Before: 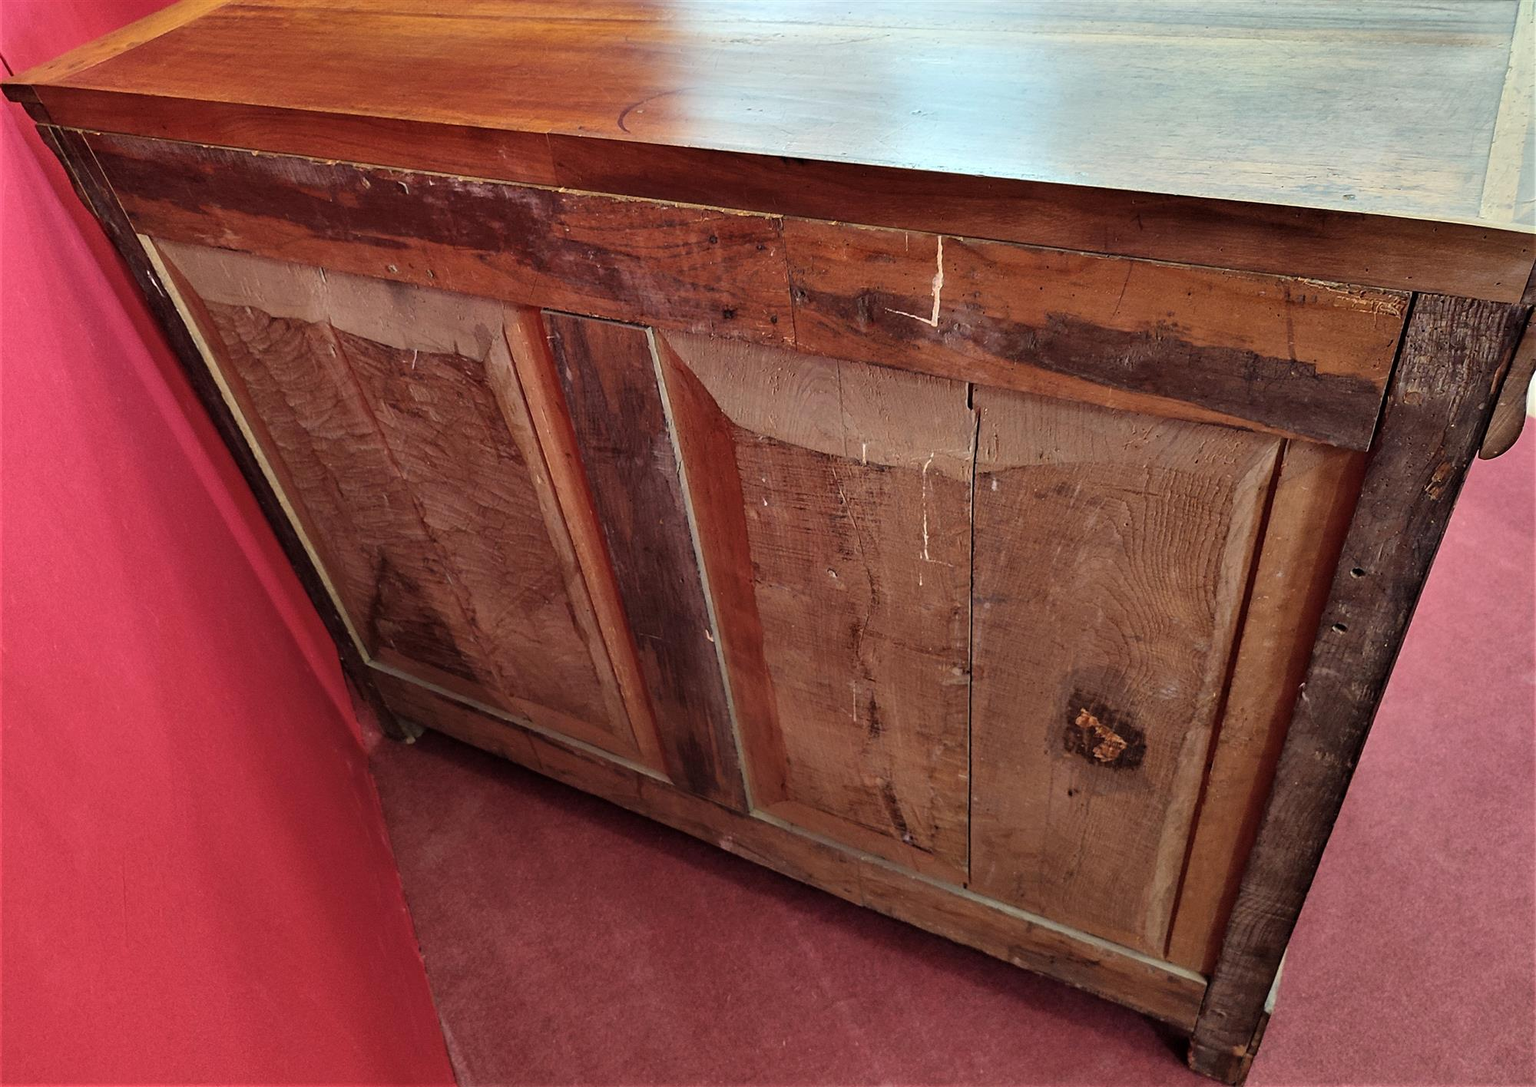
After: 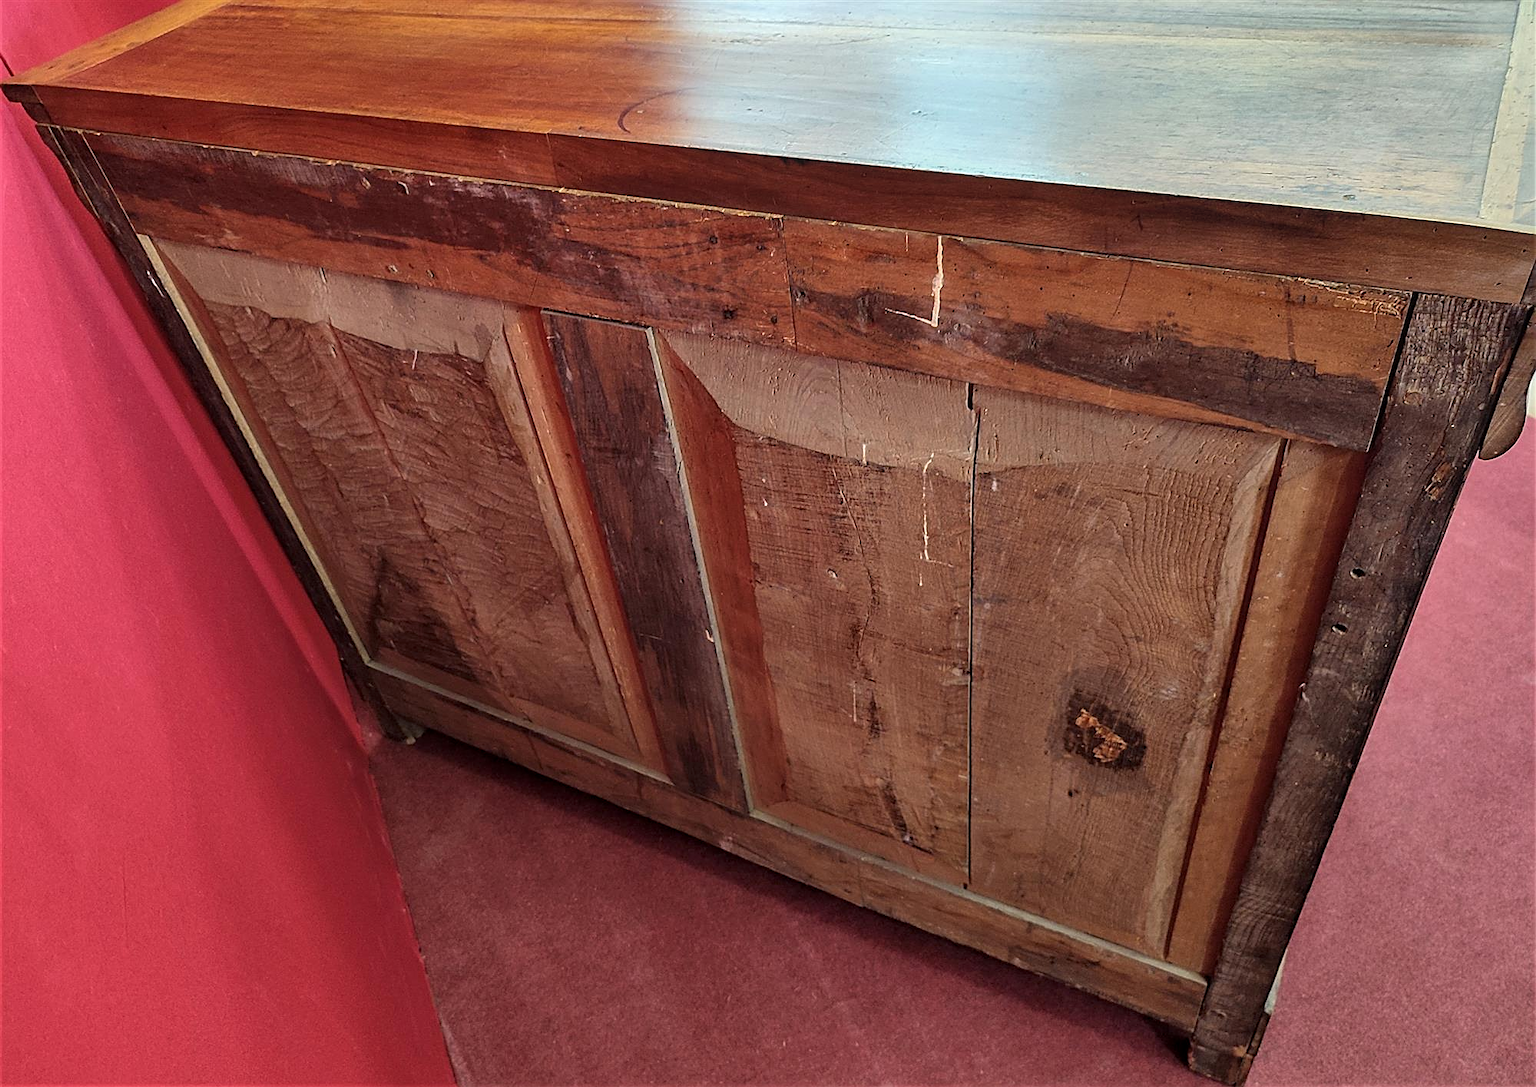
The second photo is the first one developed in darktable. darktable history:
local contrast: detail 110%
color zones: curves: ch0 [(0, 0.5) (0.143, 0.5) (0.286, 0.5) (0.429, 0.5) (0.571, 0.5) (0.714, 0.476) (0.857, 0.5) (1, 0.5)]; ch2 [(0, 0.5) (0.143, 0.5) (0.286, 0.5) (0.429, 0.5) (0.571, 0.5) (0.714, 0.487) (0.857, 0.5) (1, 0.5)]
sharpen: on, module defaults
